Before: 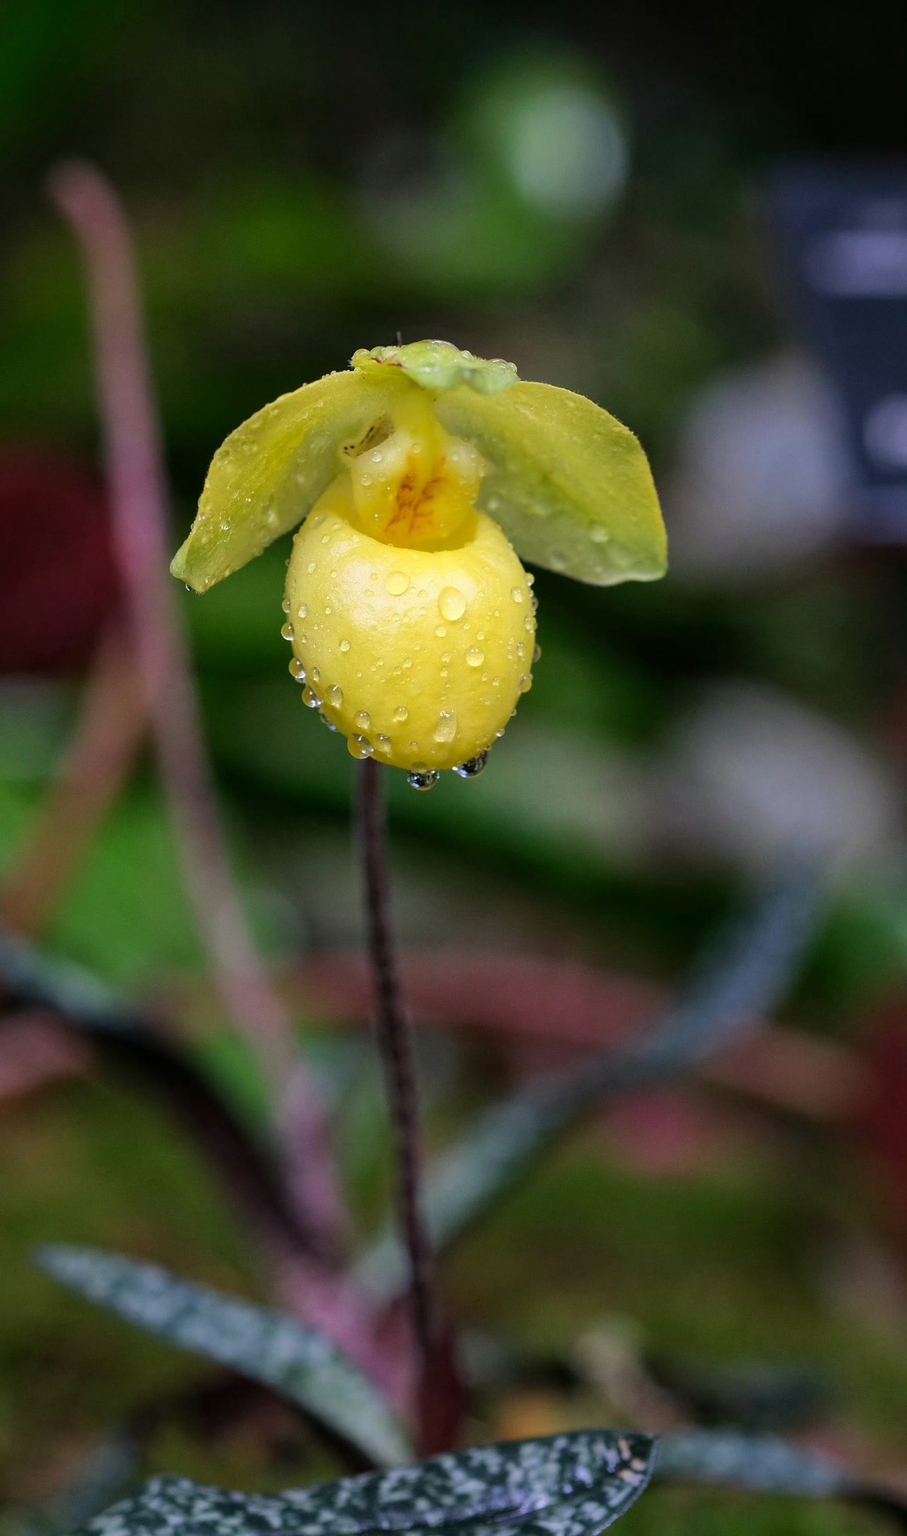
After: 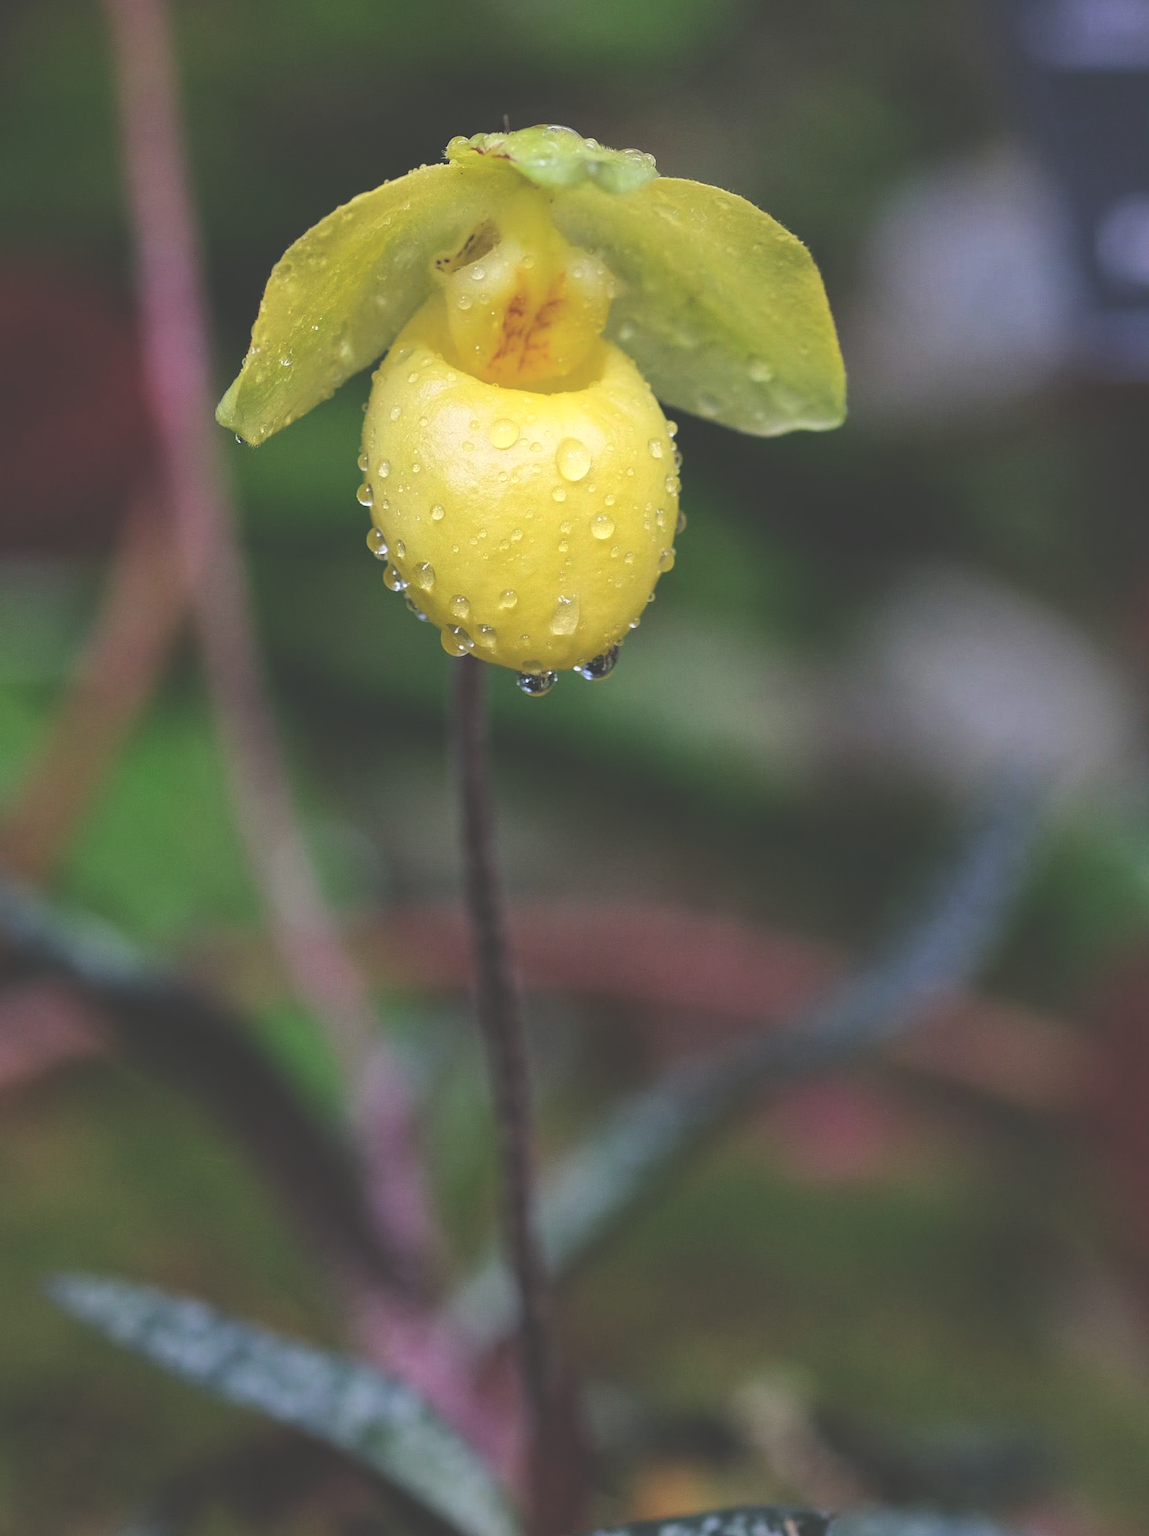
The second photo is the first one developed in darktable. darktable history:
crop and rotate: top 15.75%, bottom 5.395%
exposure: black level correction -0.041, exposure 0.063 EV, compensate highlight preservation false
